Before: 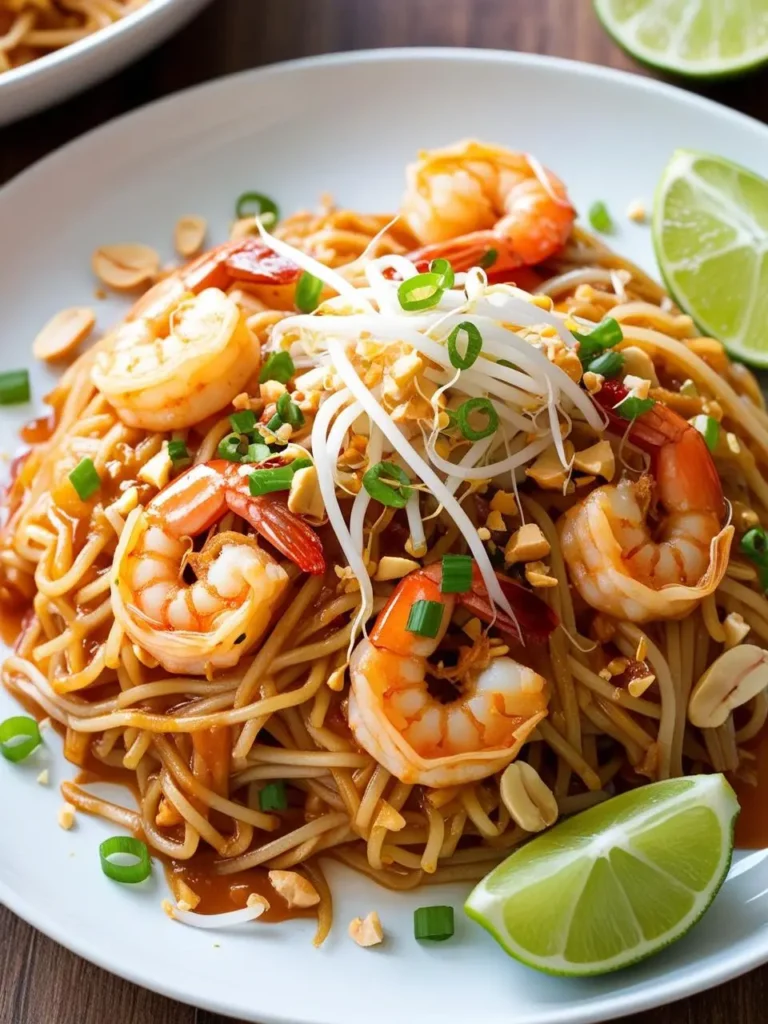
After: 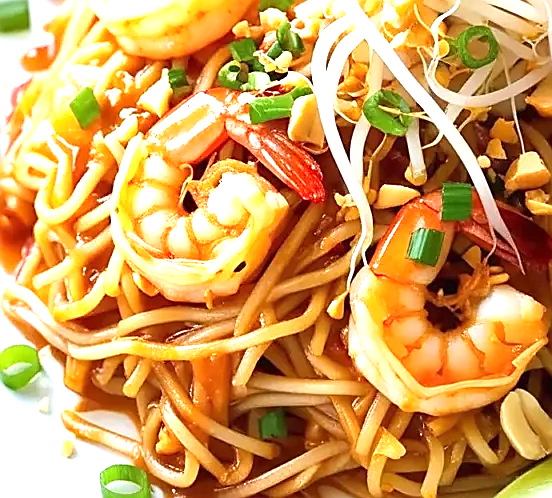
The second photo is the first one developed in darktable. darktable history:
crop: top 36.384%, right 28.114%, bottom 14.974%
sharpen: radius 1.397, amount 1.259, threshold 0.675
exposure: exposure 1.001 EV, compensate exposure bias true, compensate highlight preservation false
